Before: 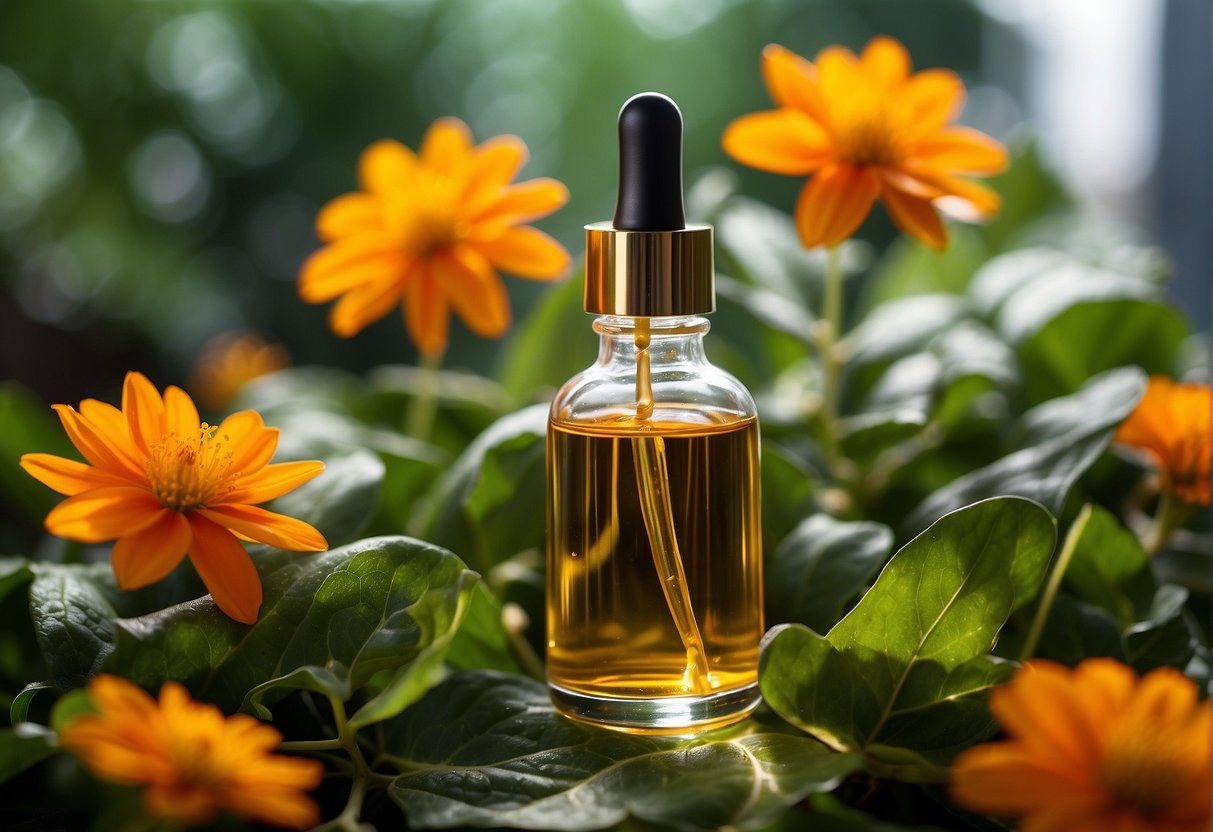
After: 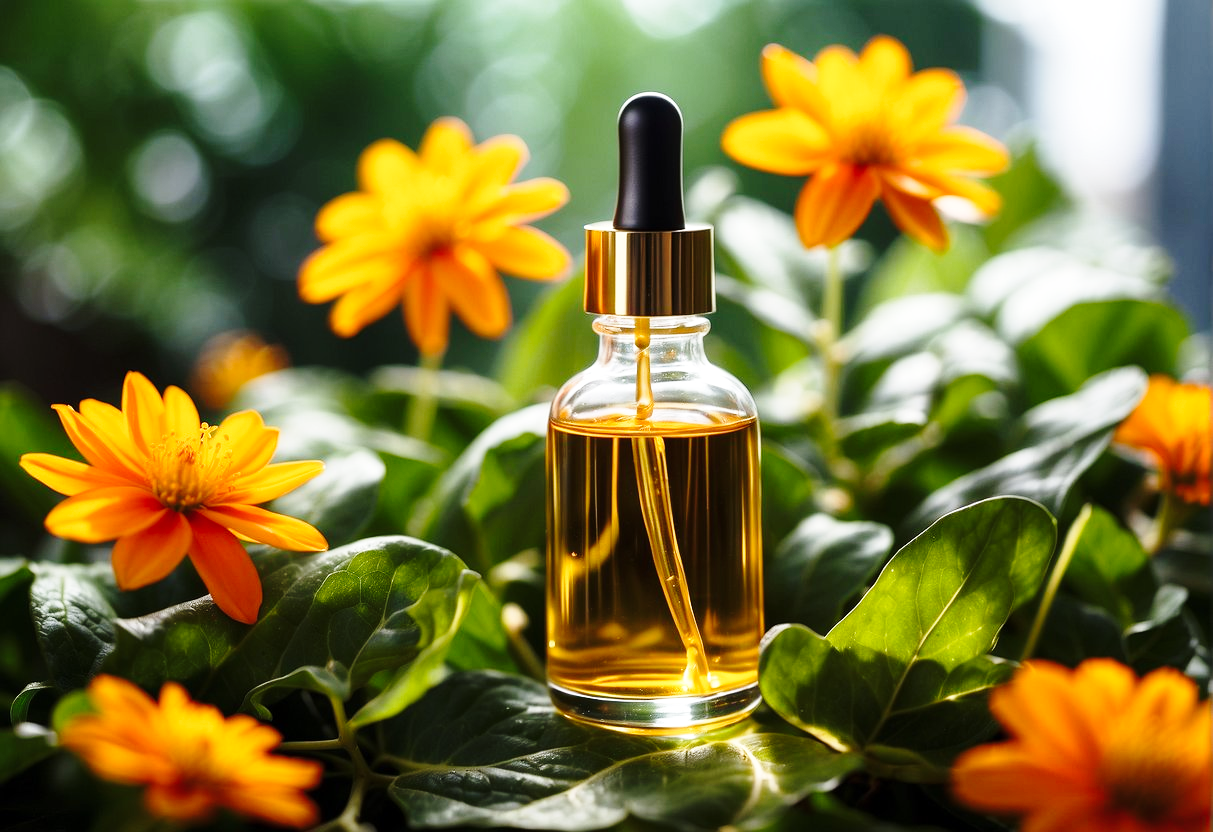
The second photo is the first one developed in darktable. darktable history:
color balance rgb: shadows lift › luminance -10%, highlights gain › luminance 10%, saturation formula JzAzBz (2021)
base curve: curves: ch0 [(0, 0) (0.028, 0.03) (0.121, 0.232) (0.46, 0.748) (0.859, 0.968) (1, 1)], preserve colors none
